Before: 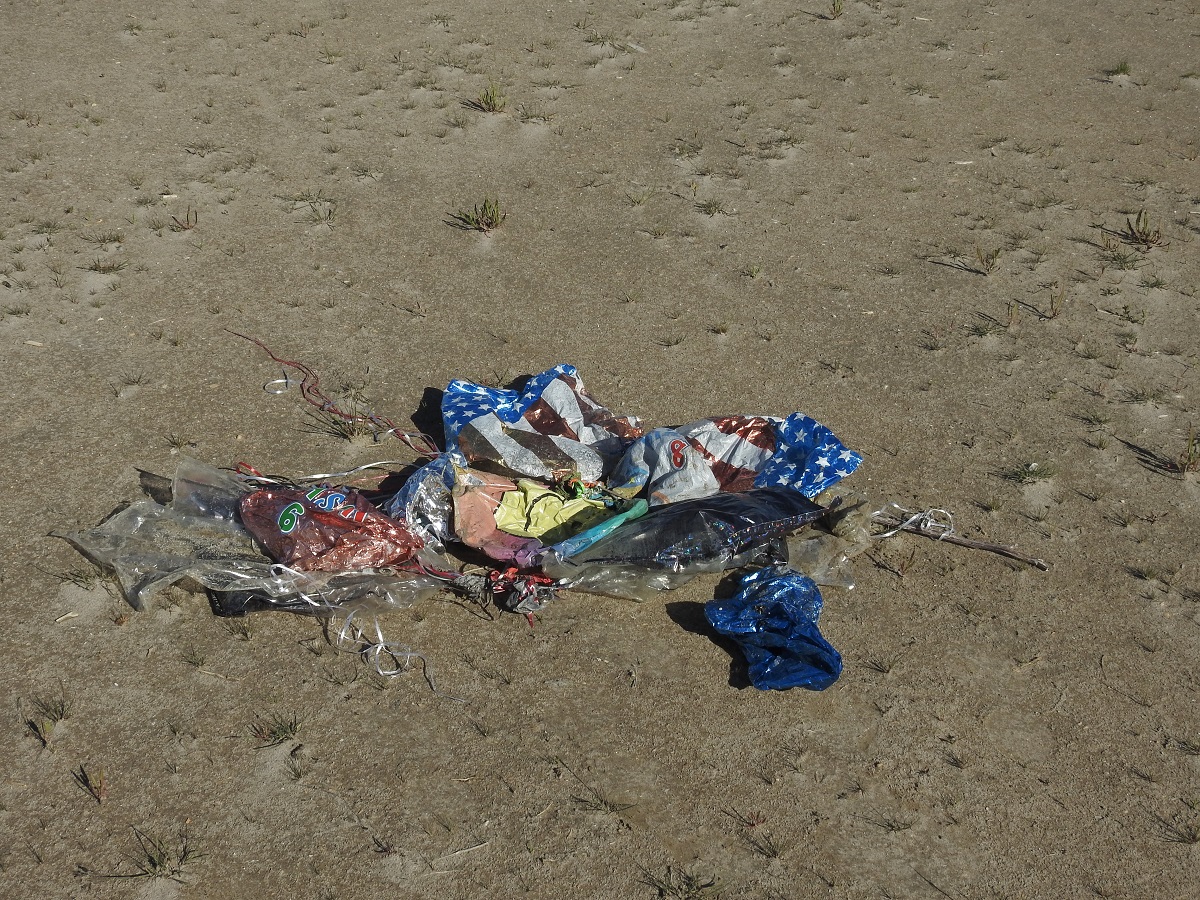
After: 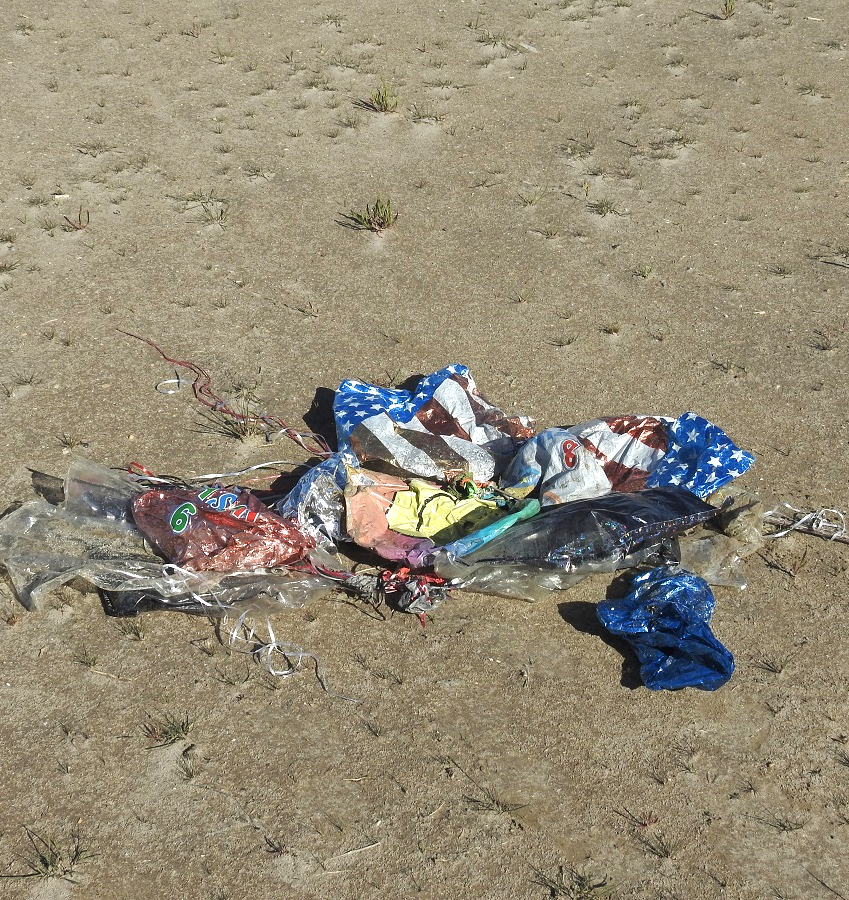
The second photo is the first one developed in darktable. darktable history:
crop and rotate: left 9.061%, right 20.142%
exposure: black level correction 0, exposure 0.7 EV, compensate exposure bias true, compensate highlight preservation false
